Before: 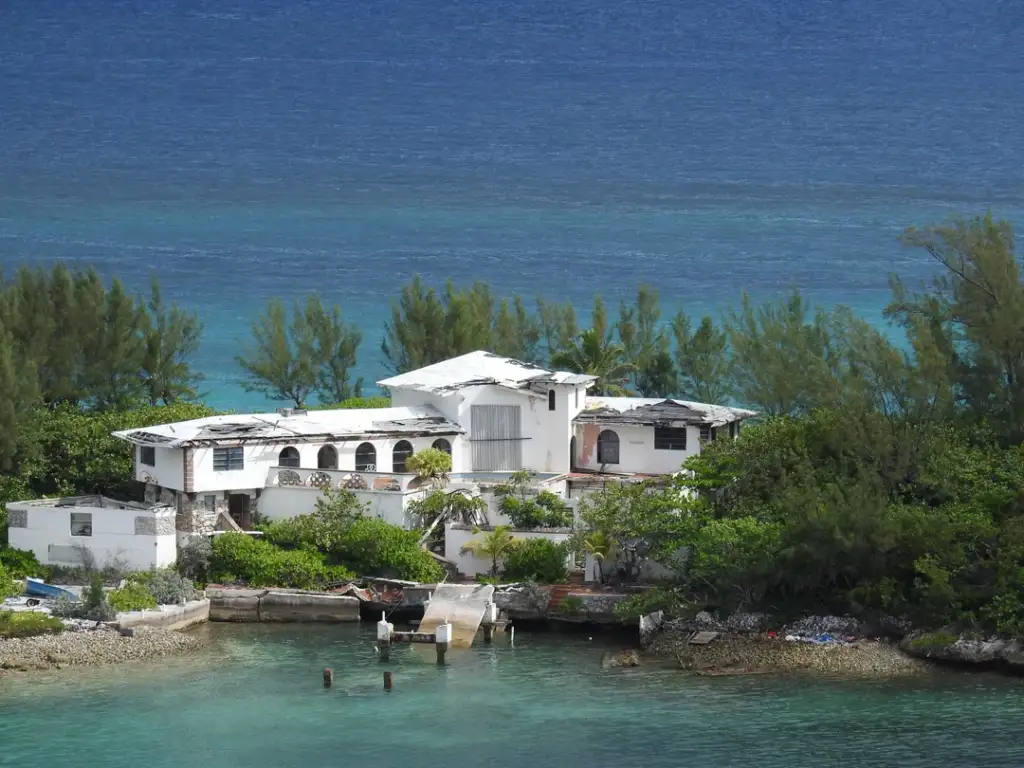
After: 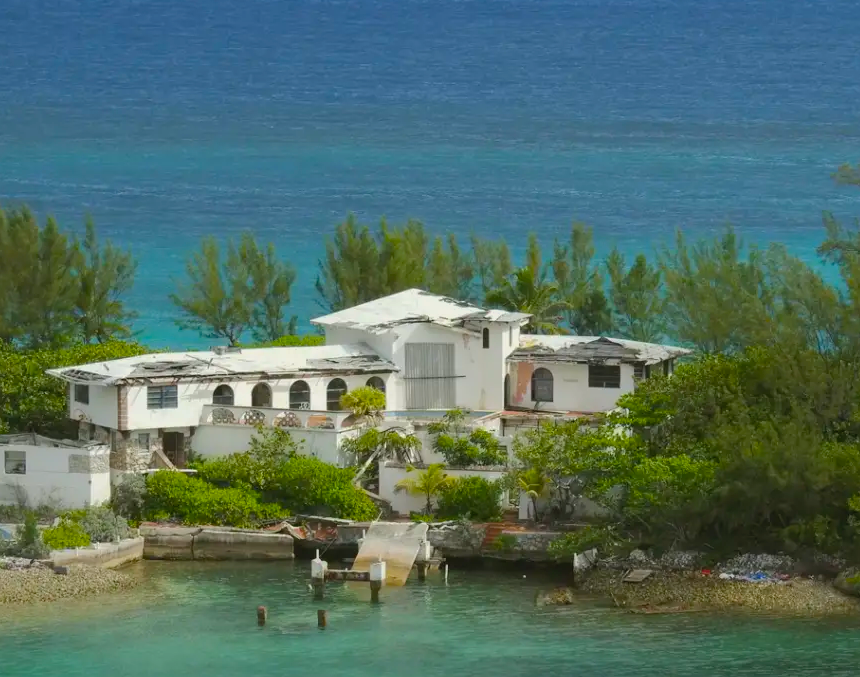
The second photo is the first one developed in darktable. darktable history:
shadows and highlights: shadows 40, highlights -60
color balance: mode lift, gamma, gain (sRGB), lift [1.04, 1, 1, 0.97], gamma [1.01, 1, 1, 0.97], gain [0.96, 1, 1, 0.97]
crop: left 6.446%, top 8.188%, right 9.538%, bottom 3.548%
color balance rgb: perceptual saturation grading › global saturation 40%, global vibrance 15%
tone equalizer: -8 EV -1.84 EV, -7 EV -1.16 EV, -6 EV -1.62 EV, smoothing diameter 25%, edges refinement/feathering 10, preserve details guided filter
